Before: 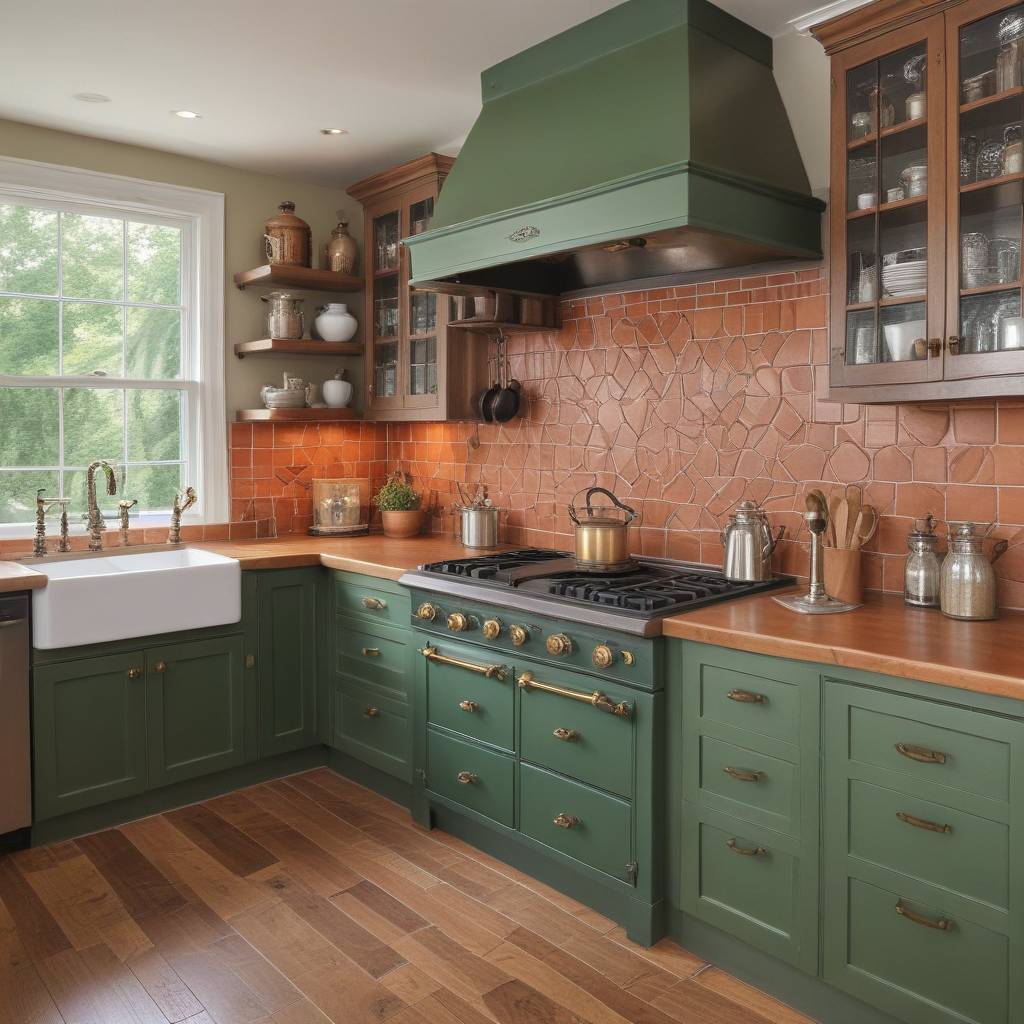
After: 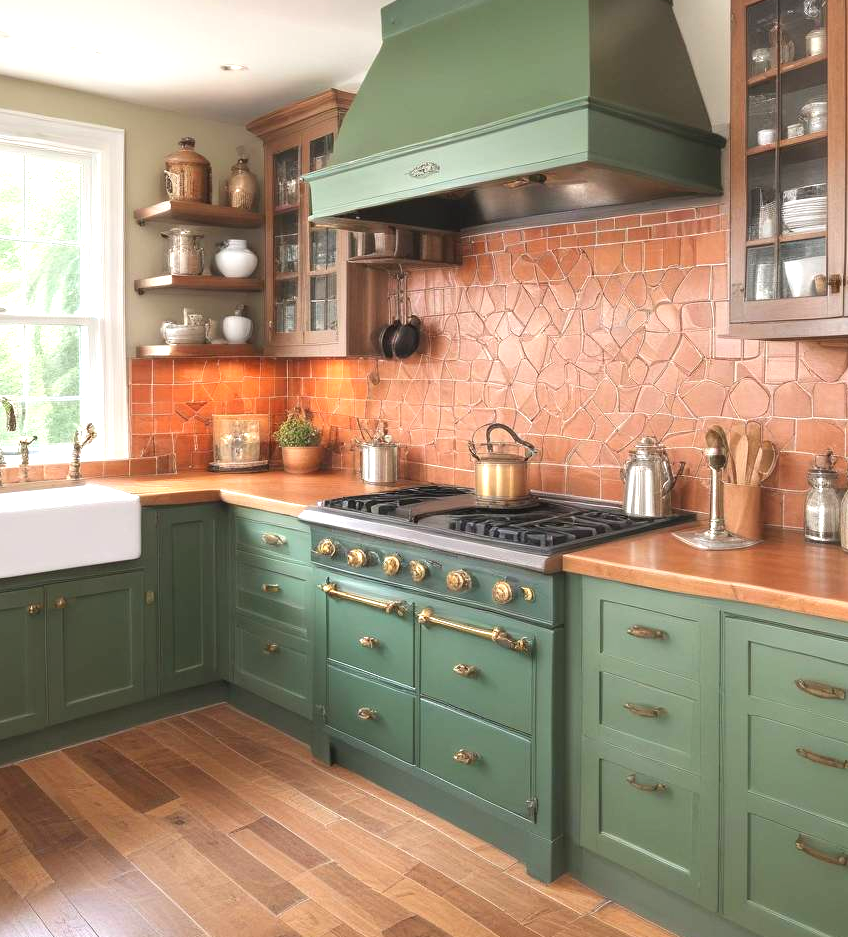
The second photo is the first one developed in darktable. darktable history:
crop: left 9.807%, top 6.259%, right 7.334%, bottom 2.177%
exposure: black level correction 0, exposure 1 EV, compensate highlight preservation false
